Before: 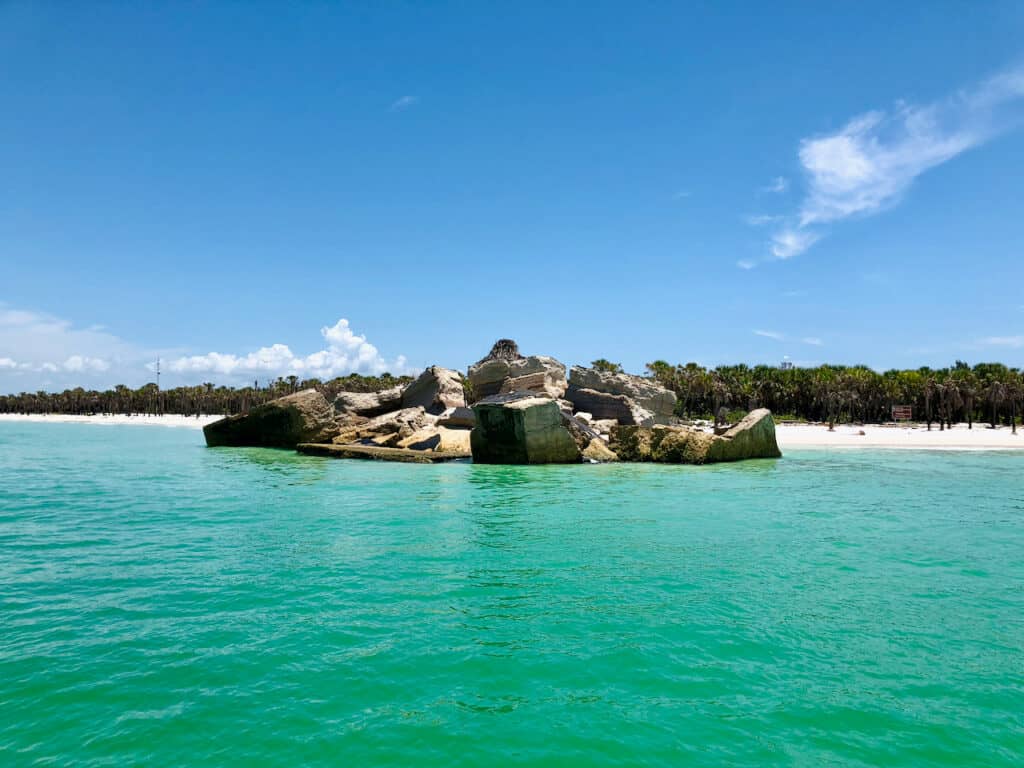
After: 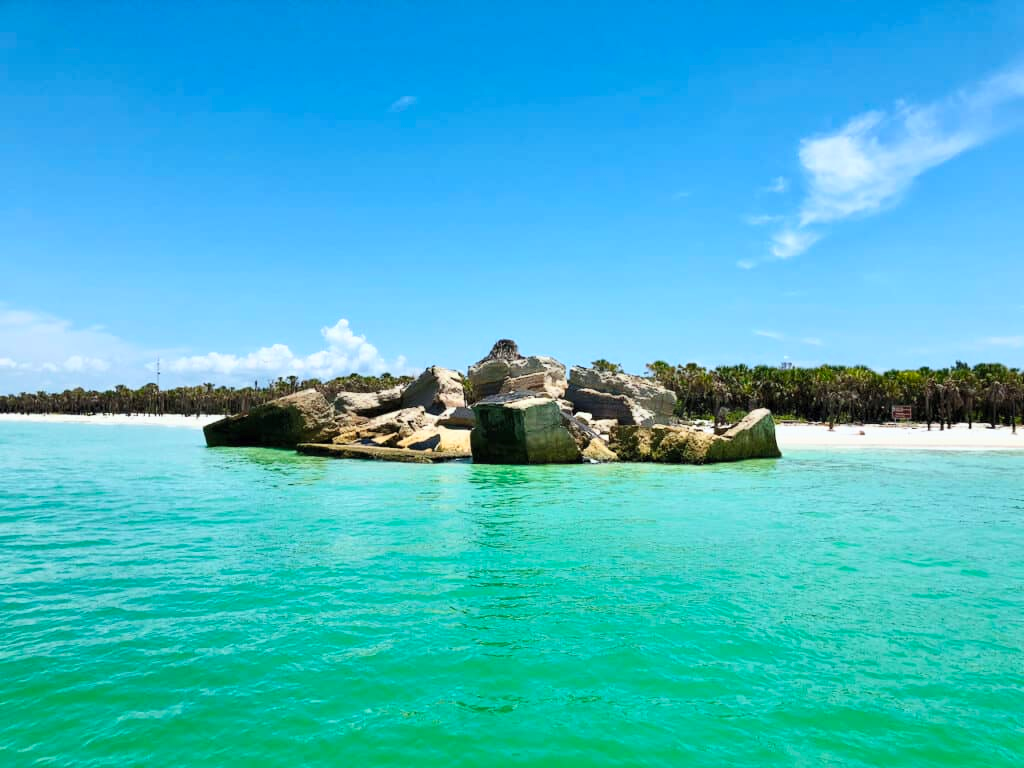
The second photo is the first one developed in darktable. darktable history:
contrast brightness saturation: contrast 0.2, brightness 0.16, saturation 0.22
color zones: curves: ch0 [(0, 0.5) (0.143, 0.5) (0.286, 0.5) (0.429, 0.5) (0.571, 0.5) (0.714, 0.476) (0.857, 0.5) (1, 0.5)]; ch2 [(0, 0.5) (0.143, 0.5) (0.286, 0.5) (0.429, 0.5) (0.571, 0.5) (0.714, 0.487) (0.857, 0.5) (1, 0.5)]
white balance: red 0.978, blue 0.999
